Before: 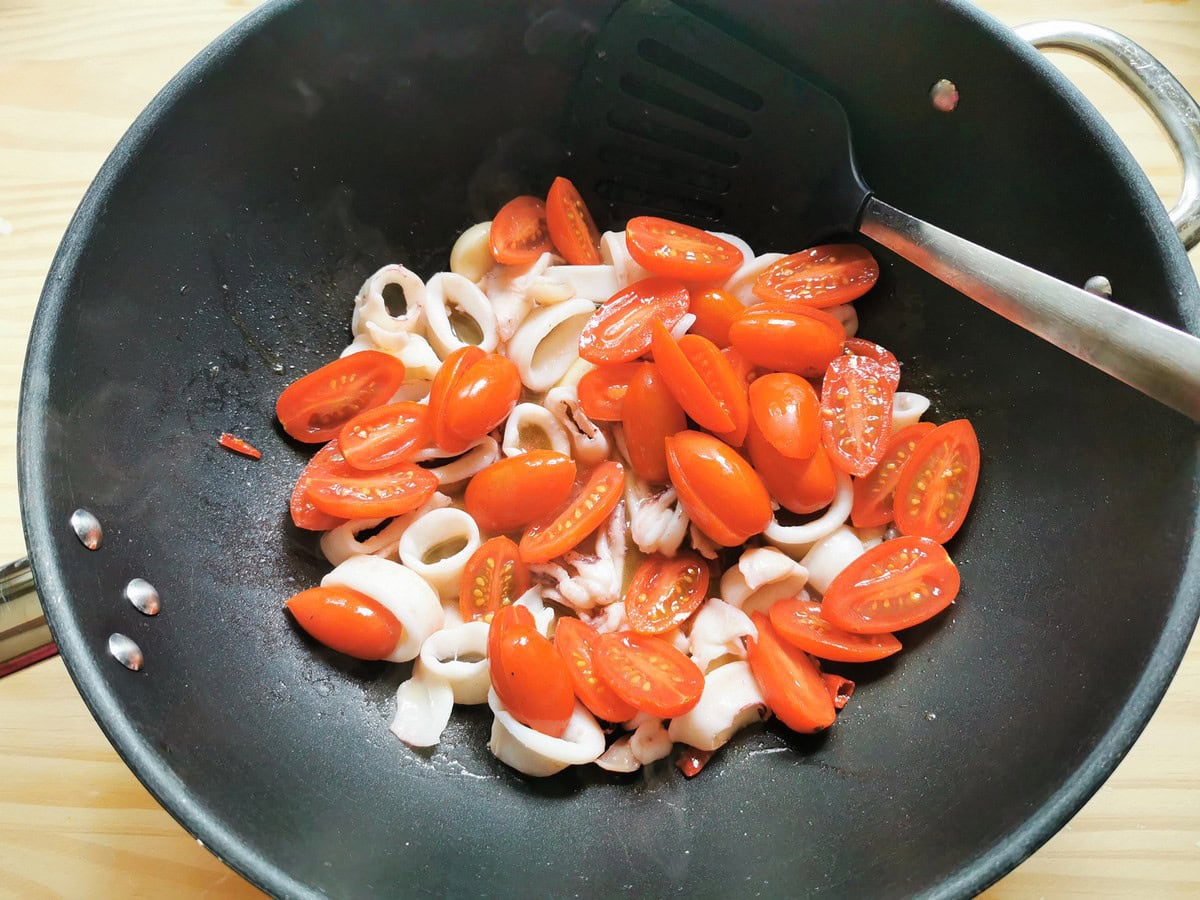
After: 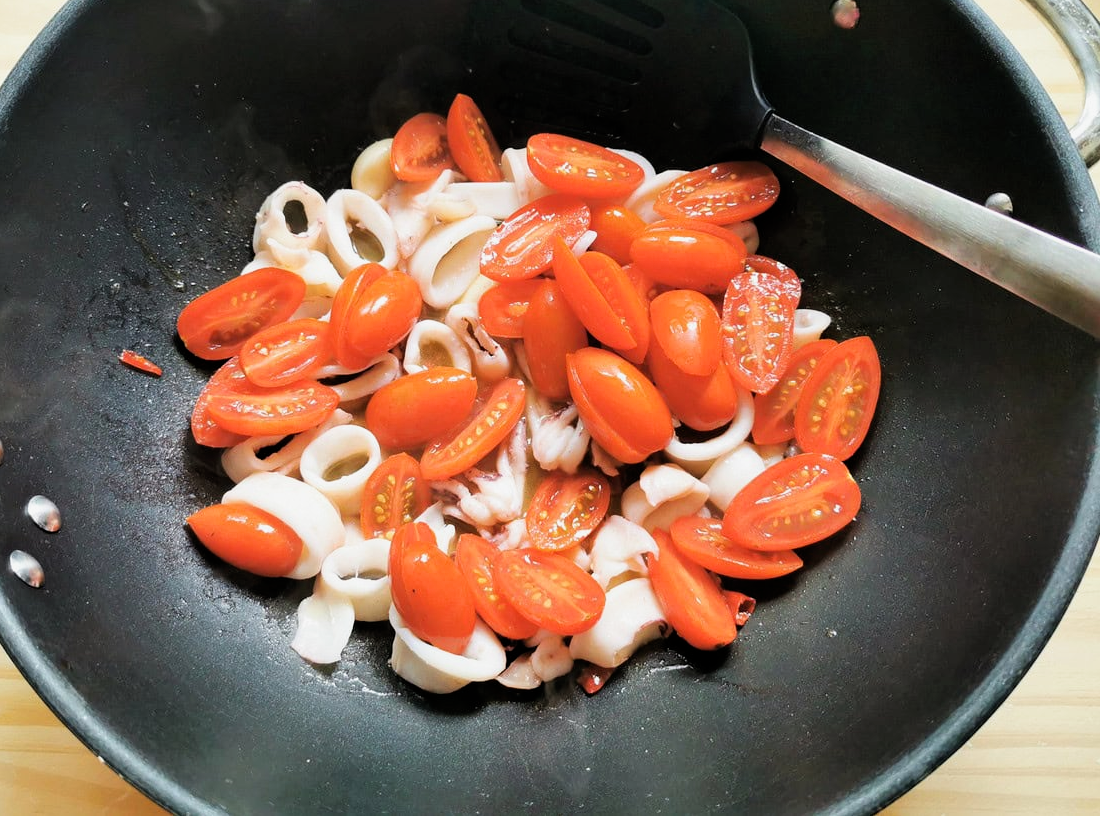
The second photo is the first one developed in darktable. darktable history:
crop and rotate: left 8.262%, top 9.226%
filmic rgb: black relative exposure -12.8 EV, white relative exposure 2.8 EV, threshold 3 EV, target black luminance 0%, hardness 8.54, latitude 70.41%, contrast 1.133, shadows ↔ highlights balance -0.395%, color science v4 (2020), enable highlight reconstruction true
